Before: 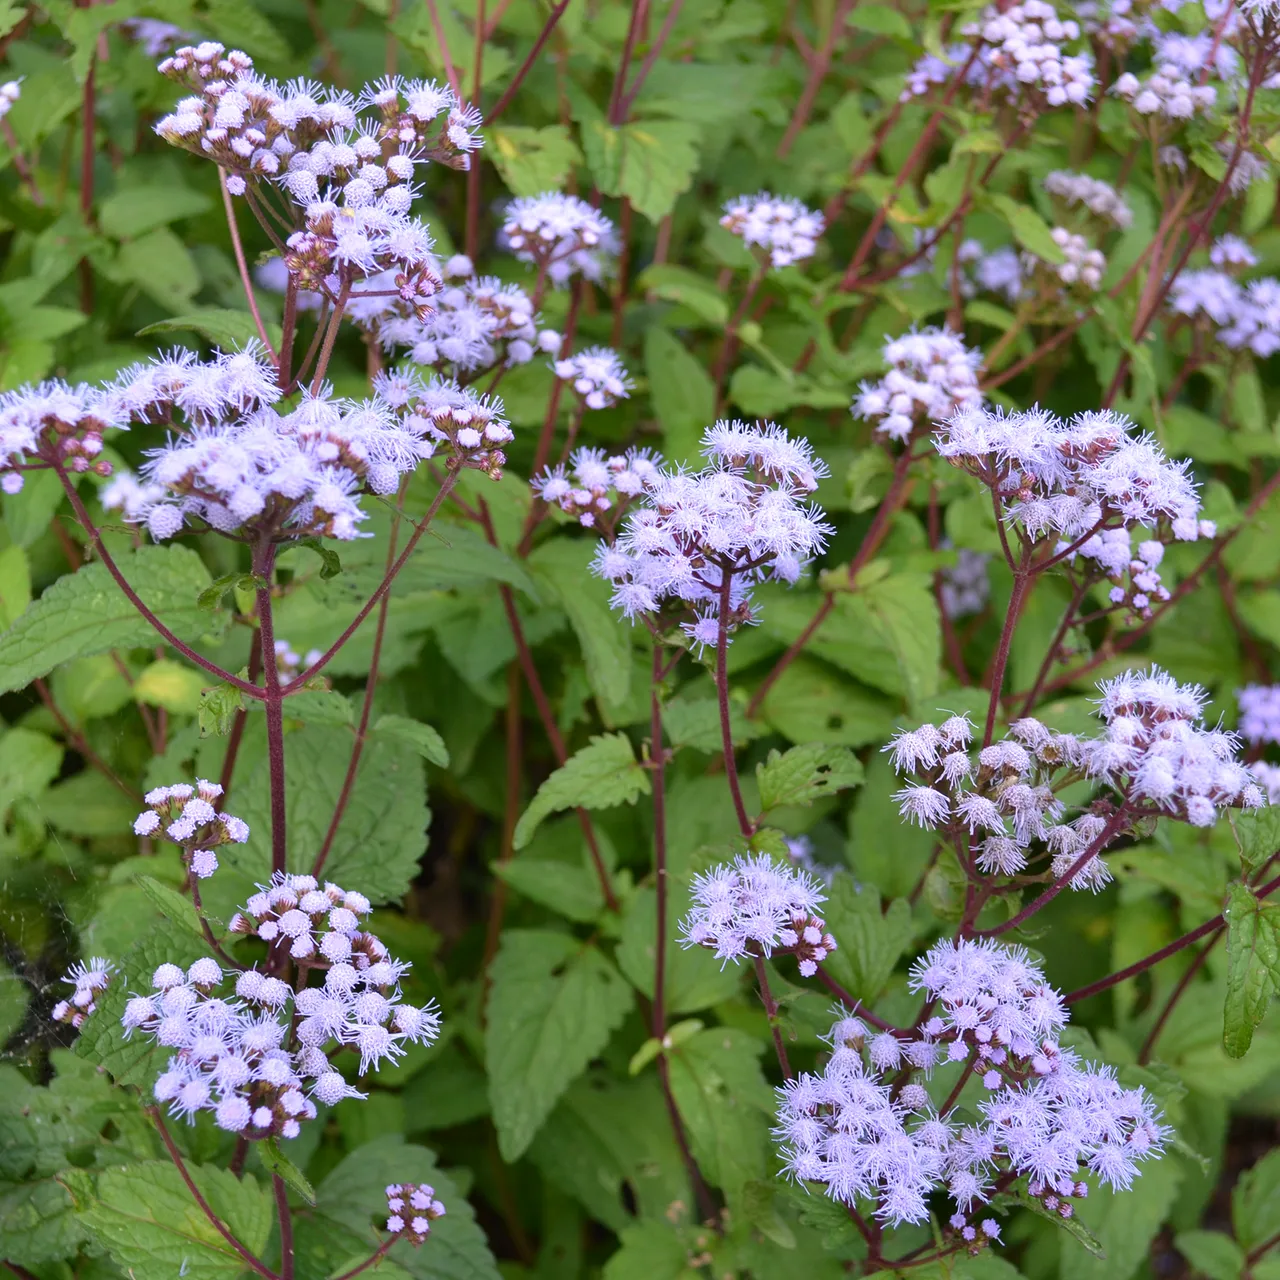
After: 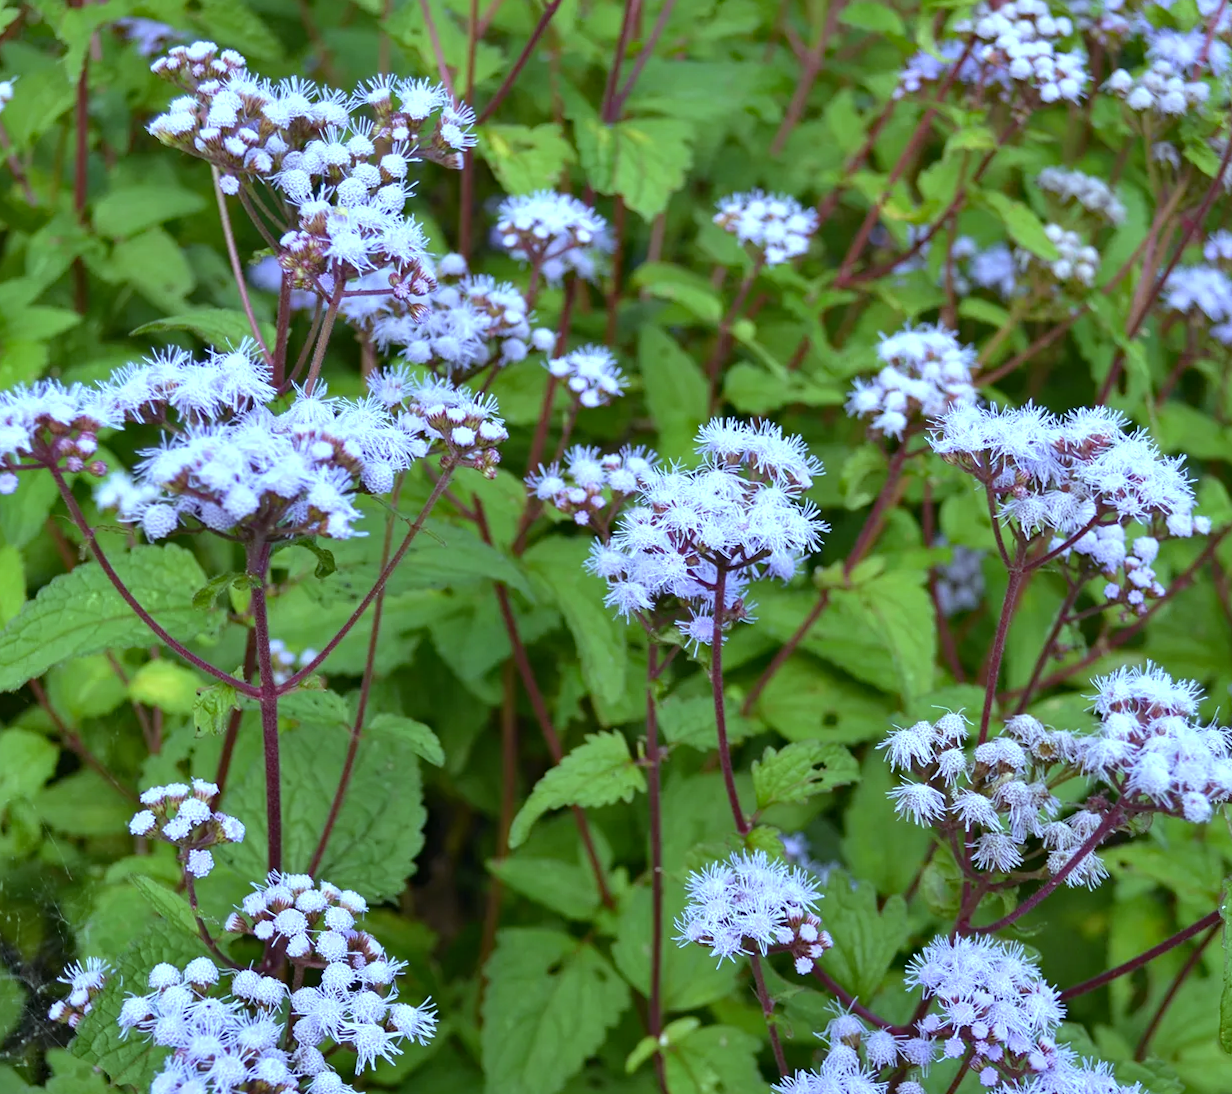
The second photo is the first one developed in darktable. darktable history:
shadows and highlights: shadows 25, highlights -48, soften with gaussian
haze removal: compatibility mode true, adaptive false
white balance: emerald 1
crop and rotate: angle 0.2°, left 0.275%, right 3.127%, bottom 14.18%
color balance: mode lift, gamma, gain (sRGB), lift [0.997, 0.979, 1.021, 1.011], gamma [1, 1.084, 0.916, 0.998], gain [1, 0.87, 1.13, 1.101], contrast 4.55%, contrast fulcrum 38.24%, output saturation 104.09%
